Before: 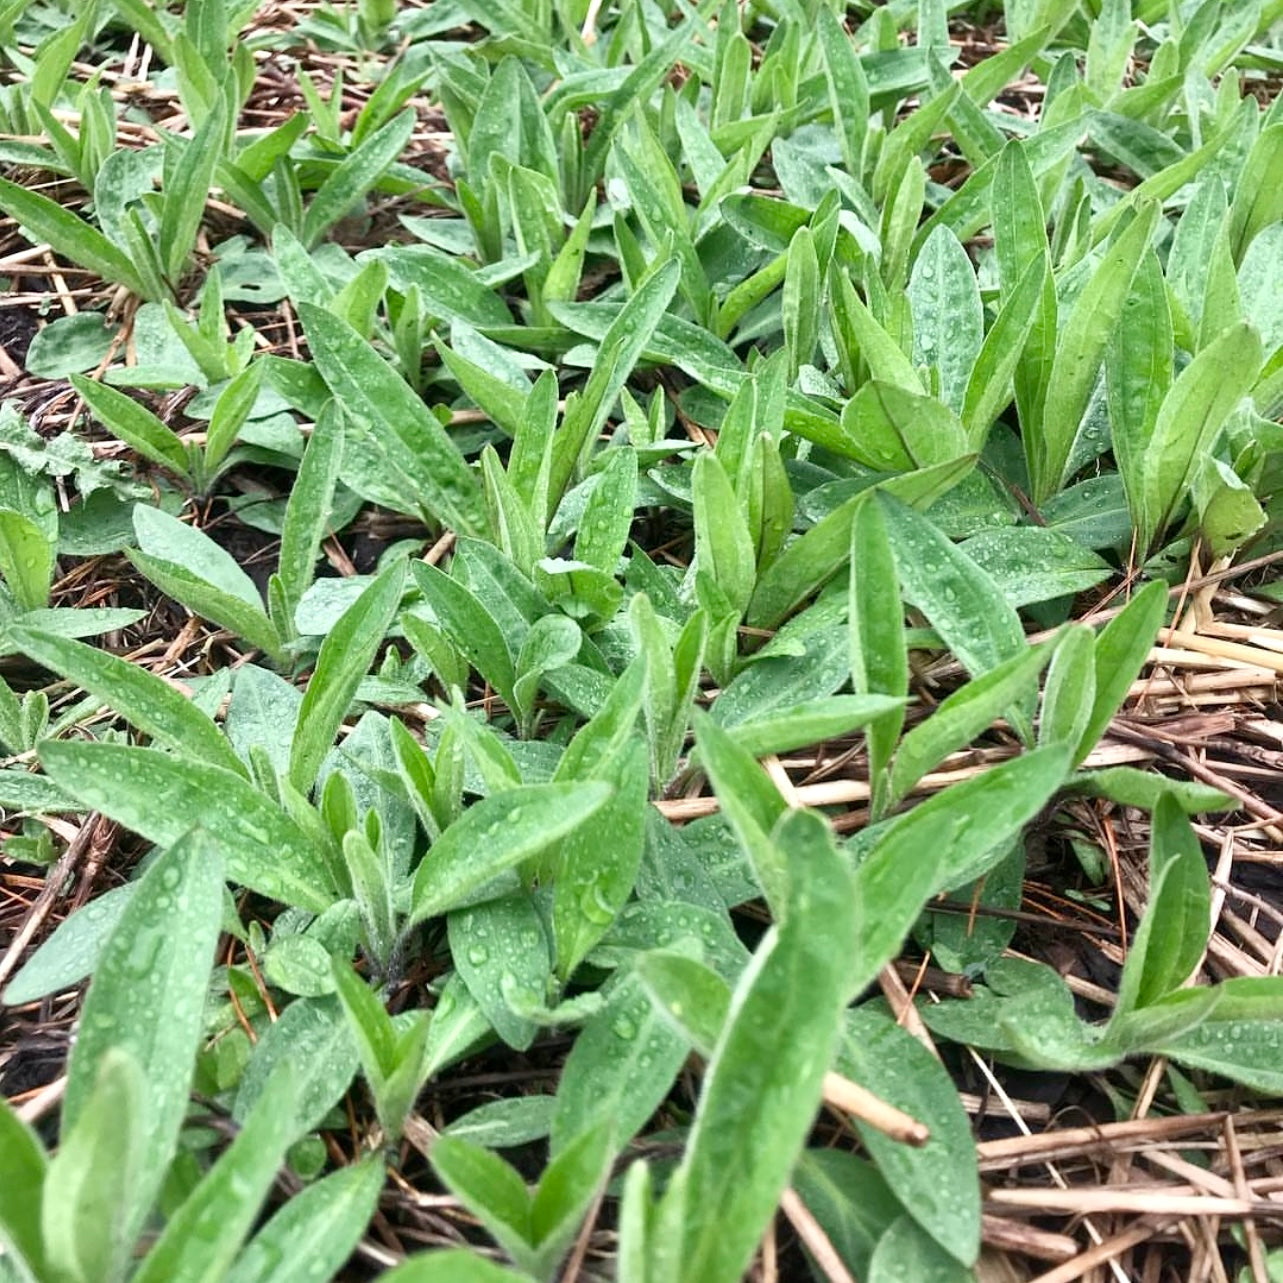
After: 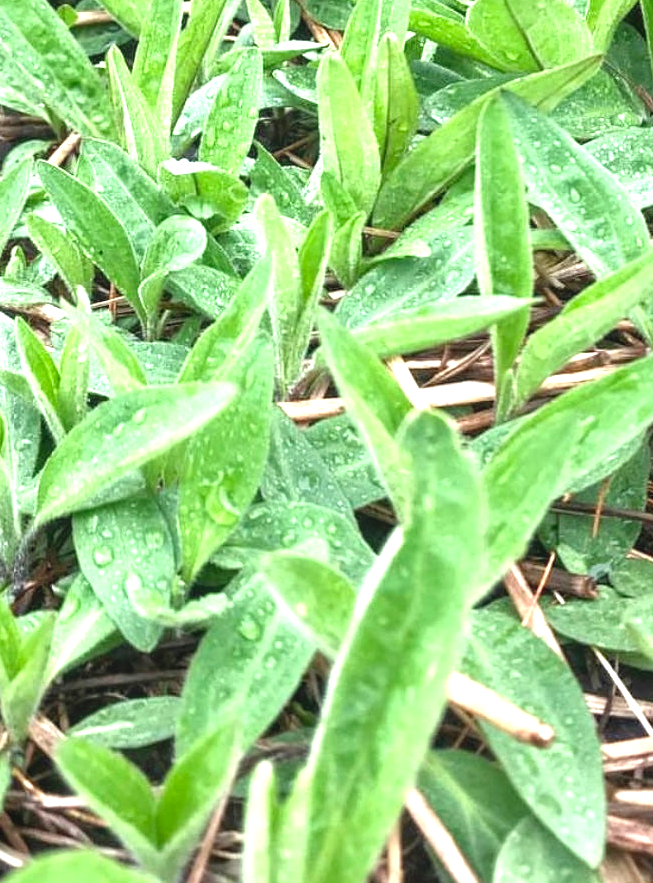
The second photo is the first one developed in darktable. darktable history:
crop and rotate: left 29.237%, top 31.152%, right 19.807%
local contrast: detail 110%
exposure: black level correction 0, exposure 0.9 EV, compensate highlight preservation false
